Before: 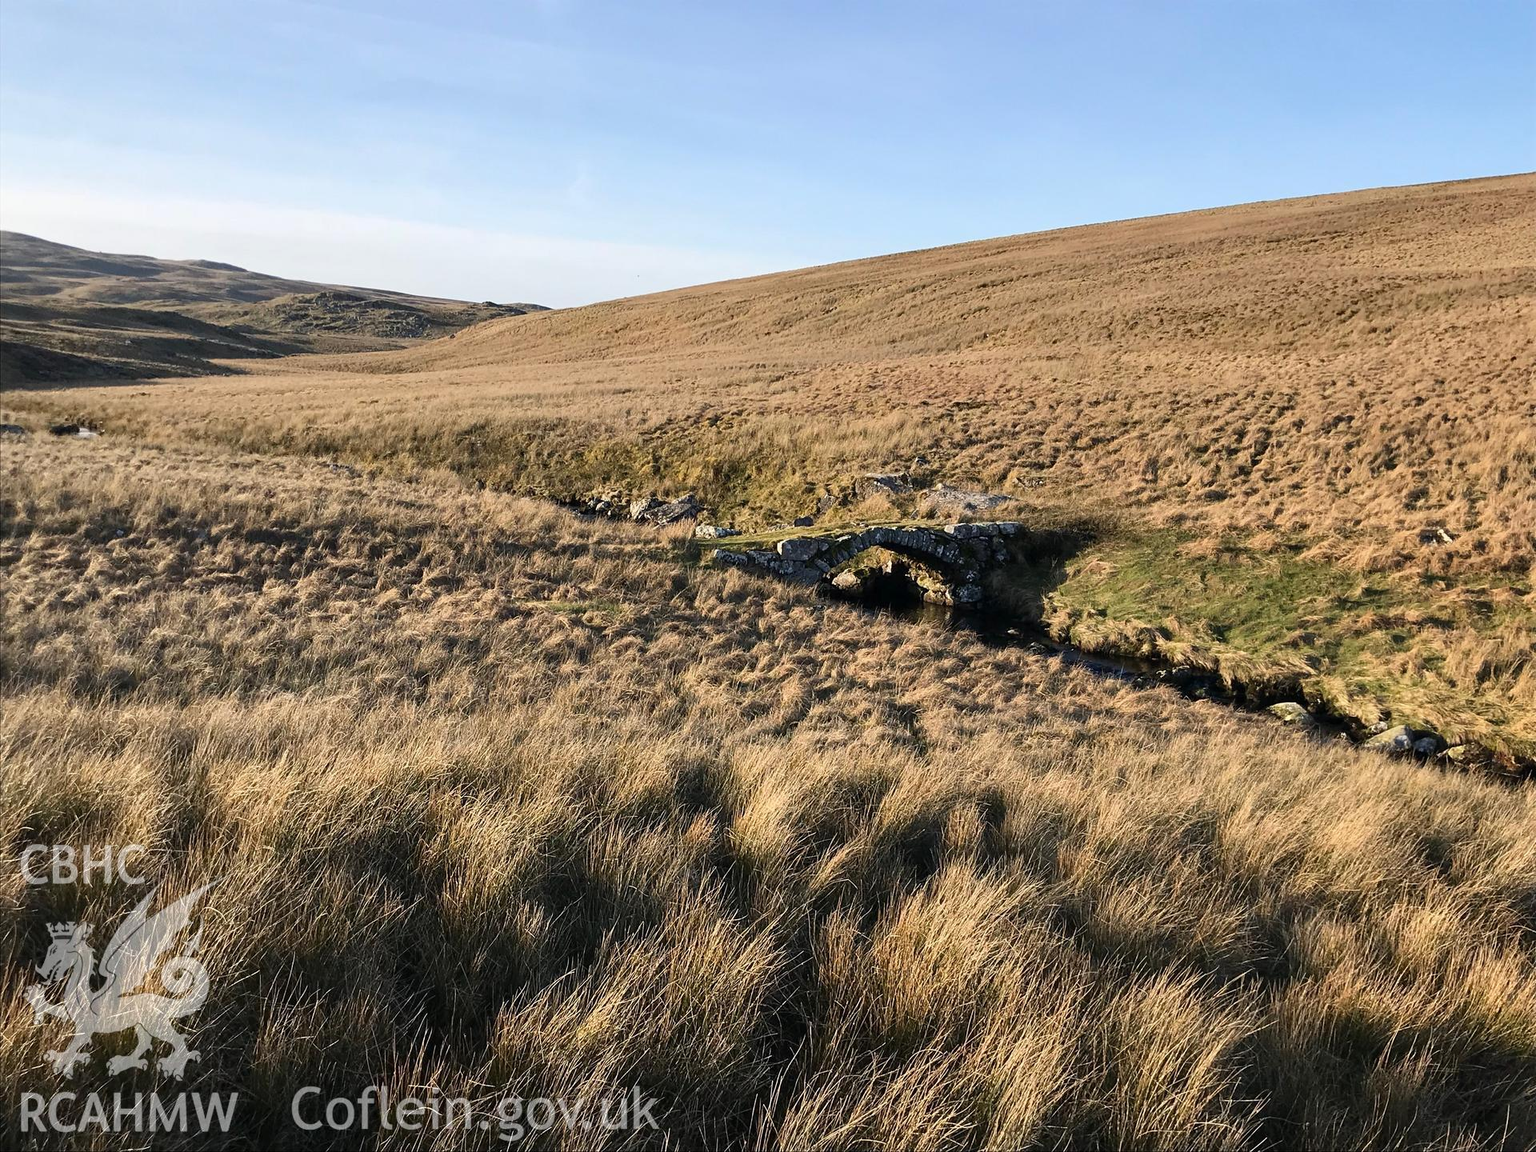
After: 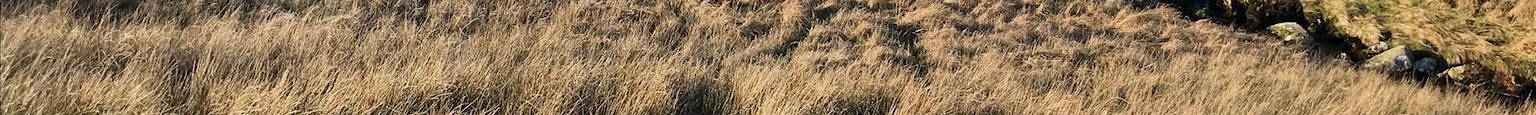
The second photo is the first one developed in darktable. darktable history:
exposure: exposure -0.177 EV, compensate highlight preservation false
crop and rotate: top 59.084%, bottom 30.916%
